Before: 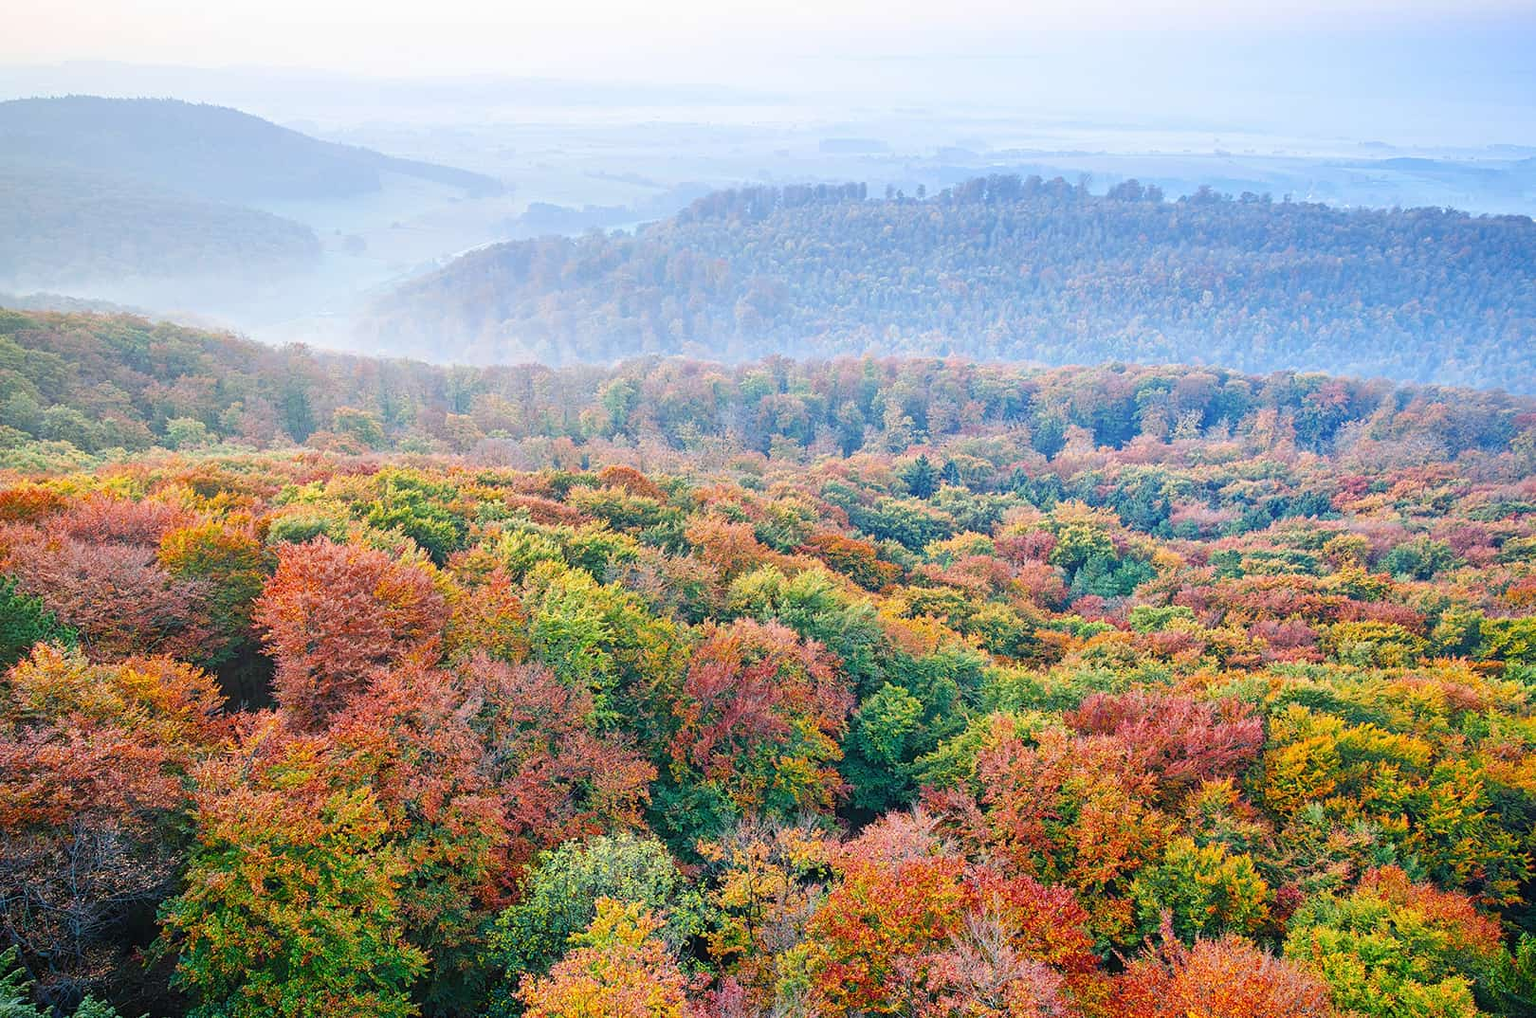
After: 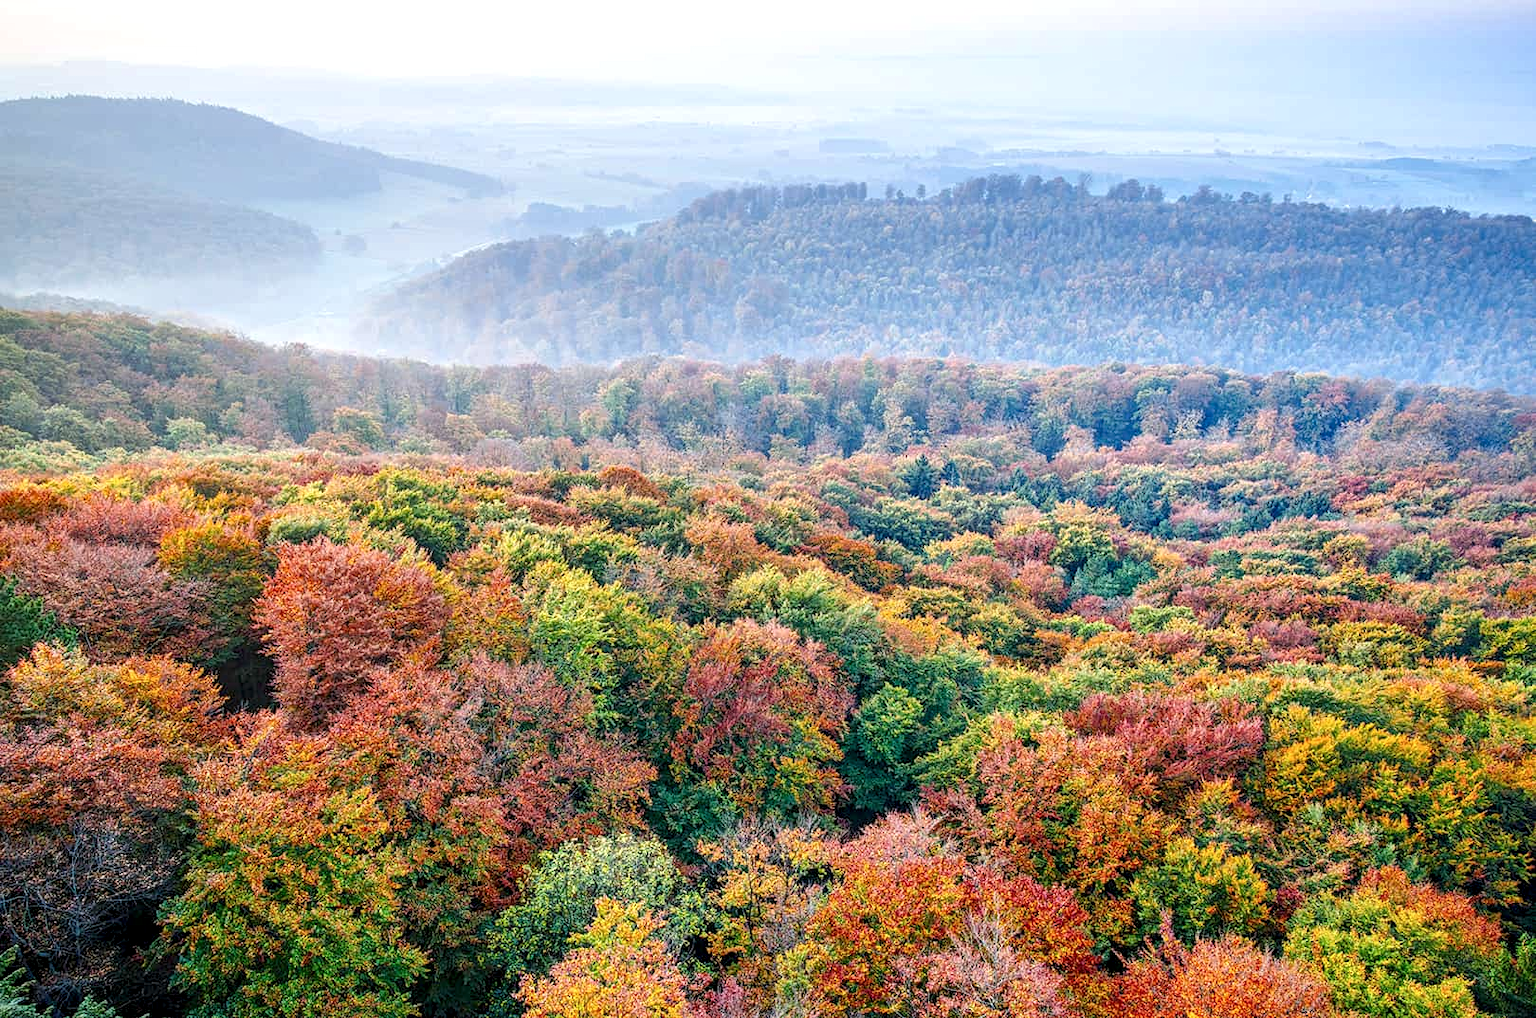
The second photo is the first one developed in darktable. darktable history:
local contrast: highlights 59%, detail 146%
